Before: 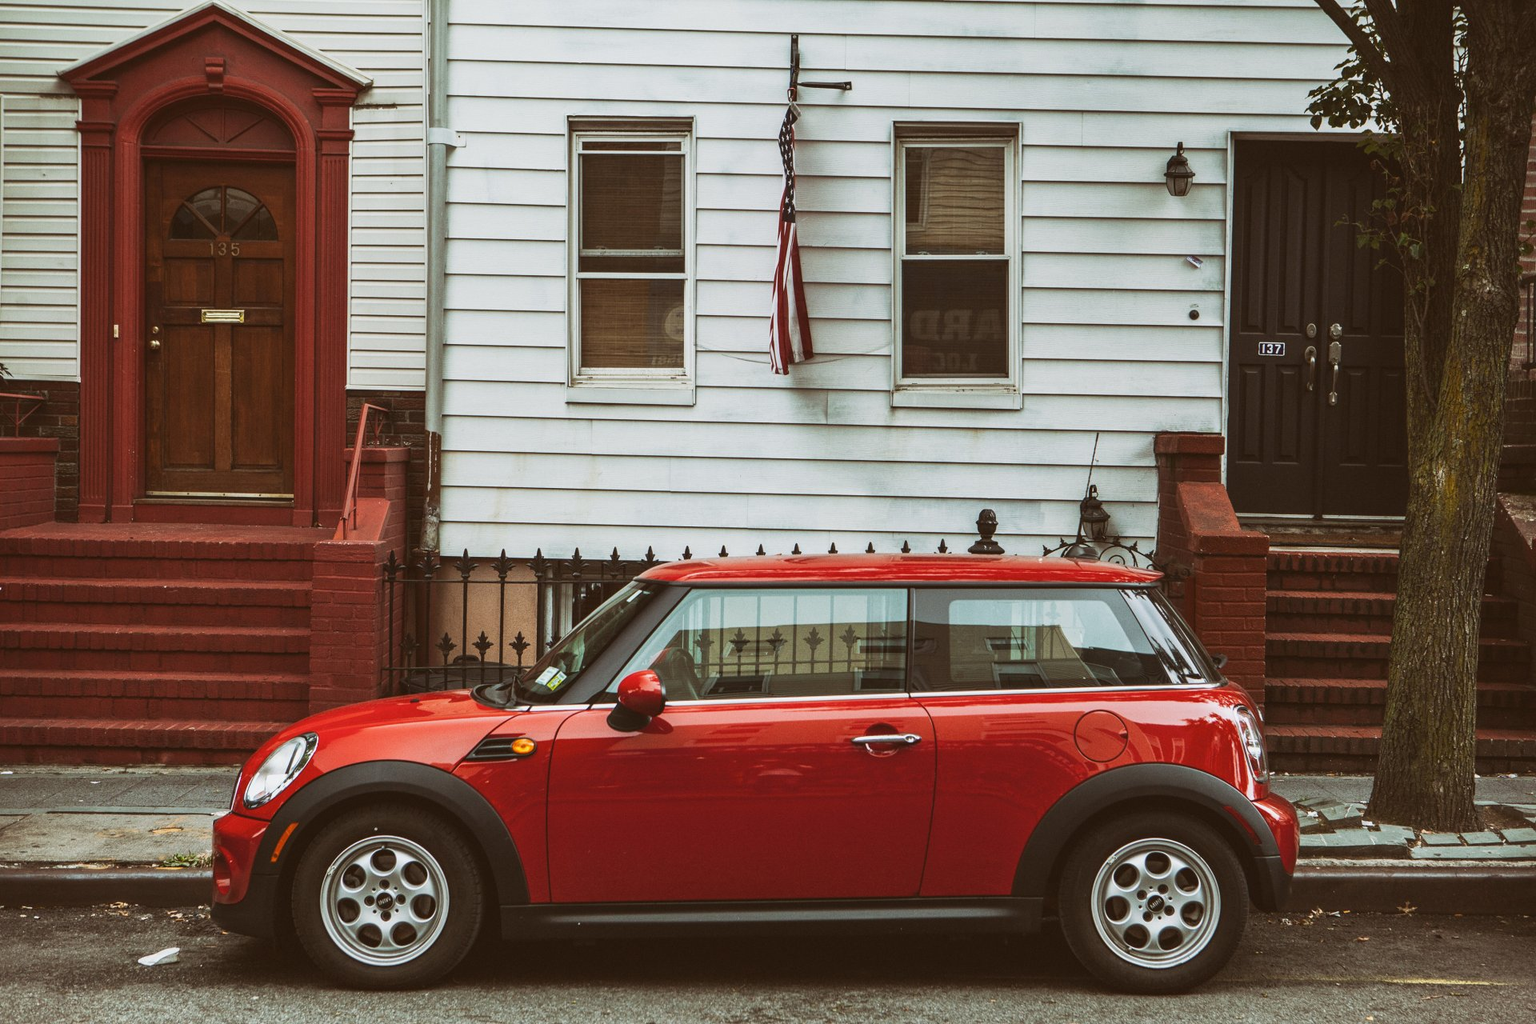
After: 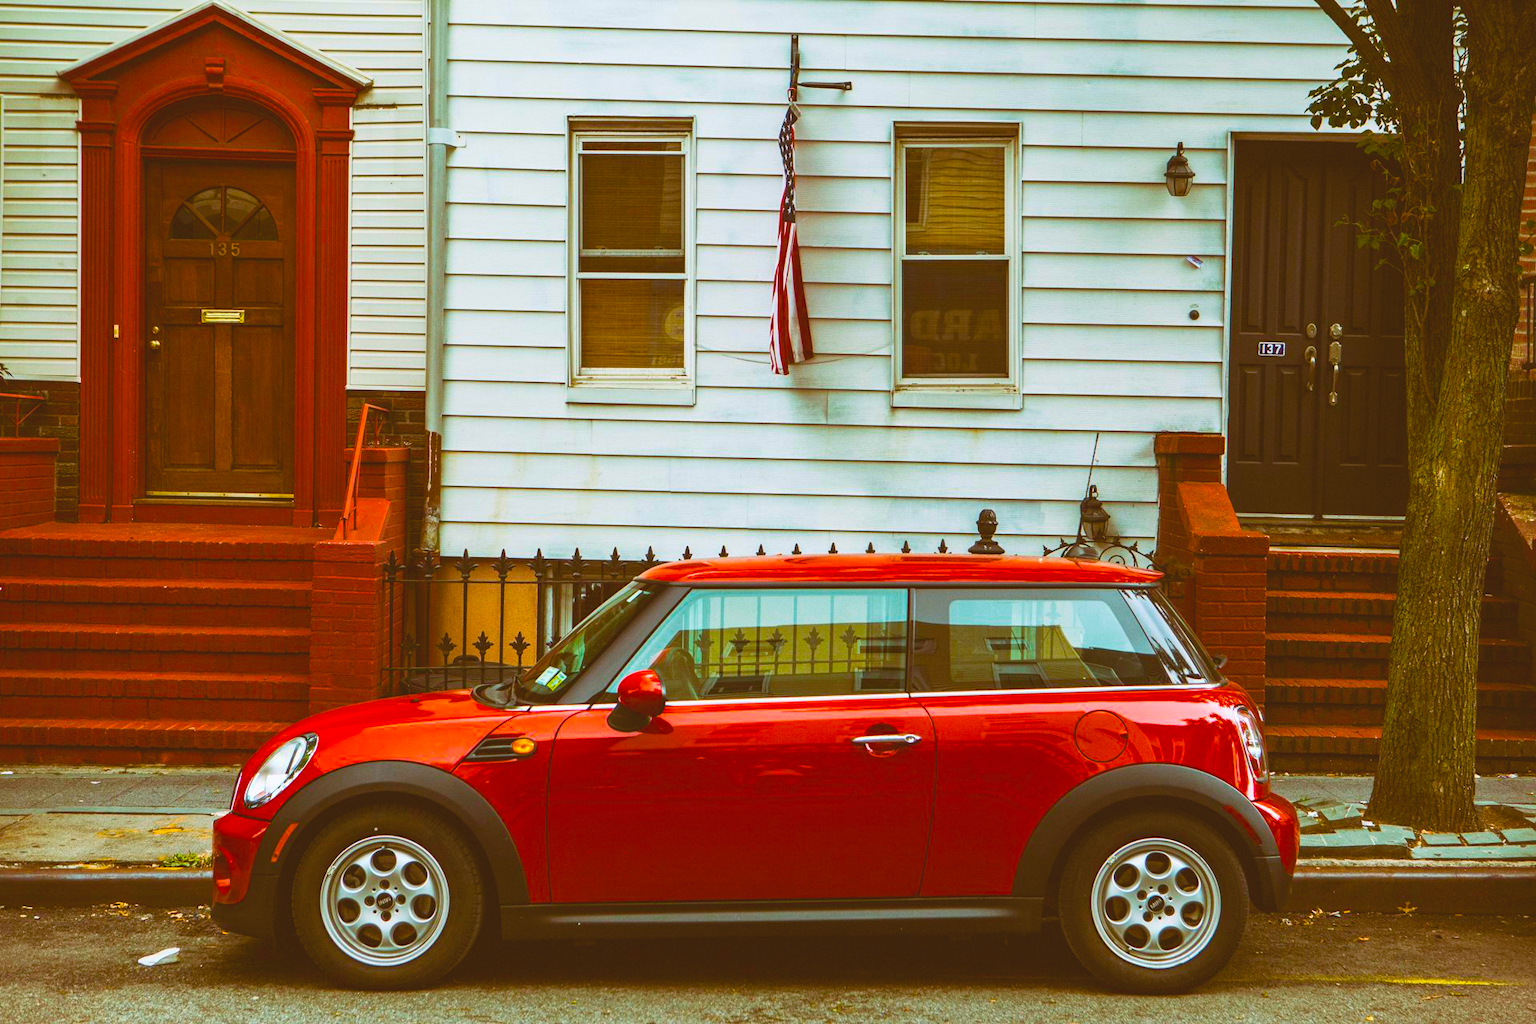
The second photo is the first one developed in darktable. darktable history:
color balance rgb: linear chroma grading › global chroma 49.93%, perceptual saturation grading › global saturation 49.124%, perceptual brilliance grading › global brilliance 9.418%, perceptual brilliance grading › shadows 15.081%, global vibrance 20%
contrast brightness saturation: contrast -0.129
